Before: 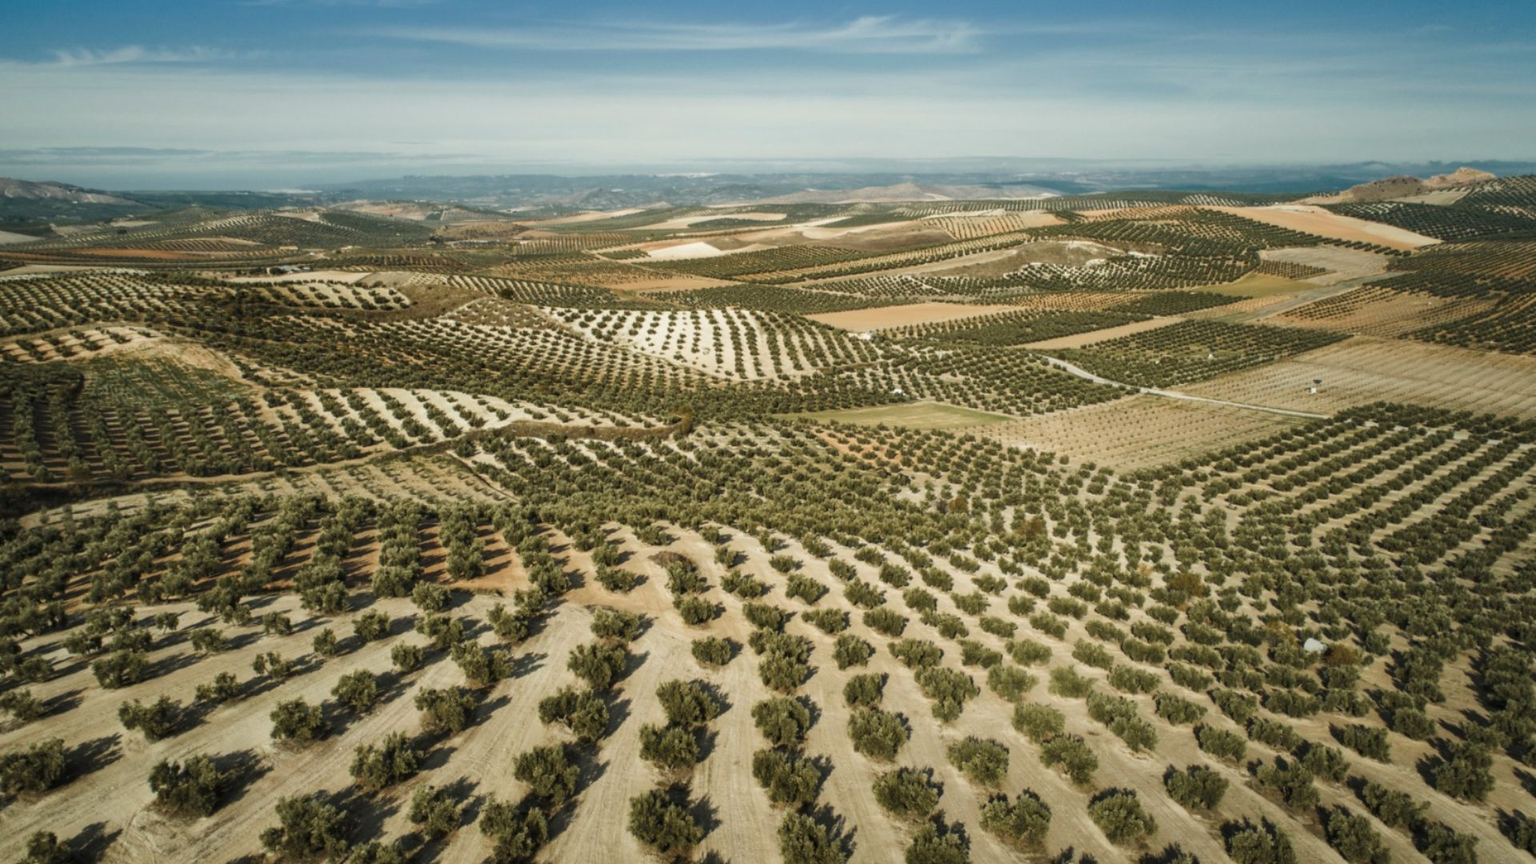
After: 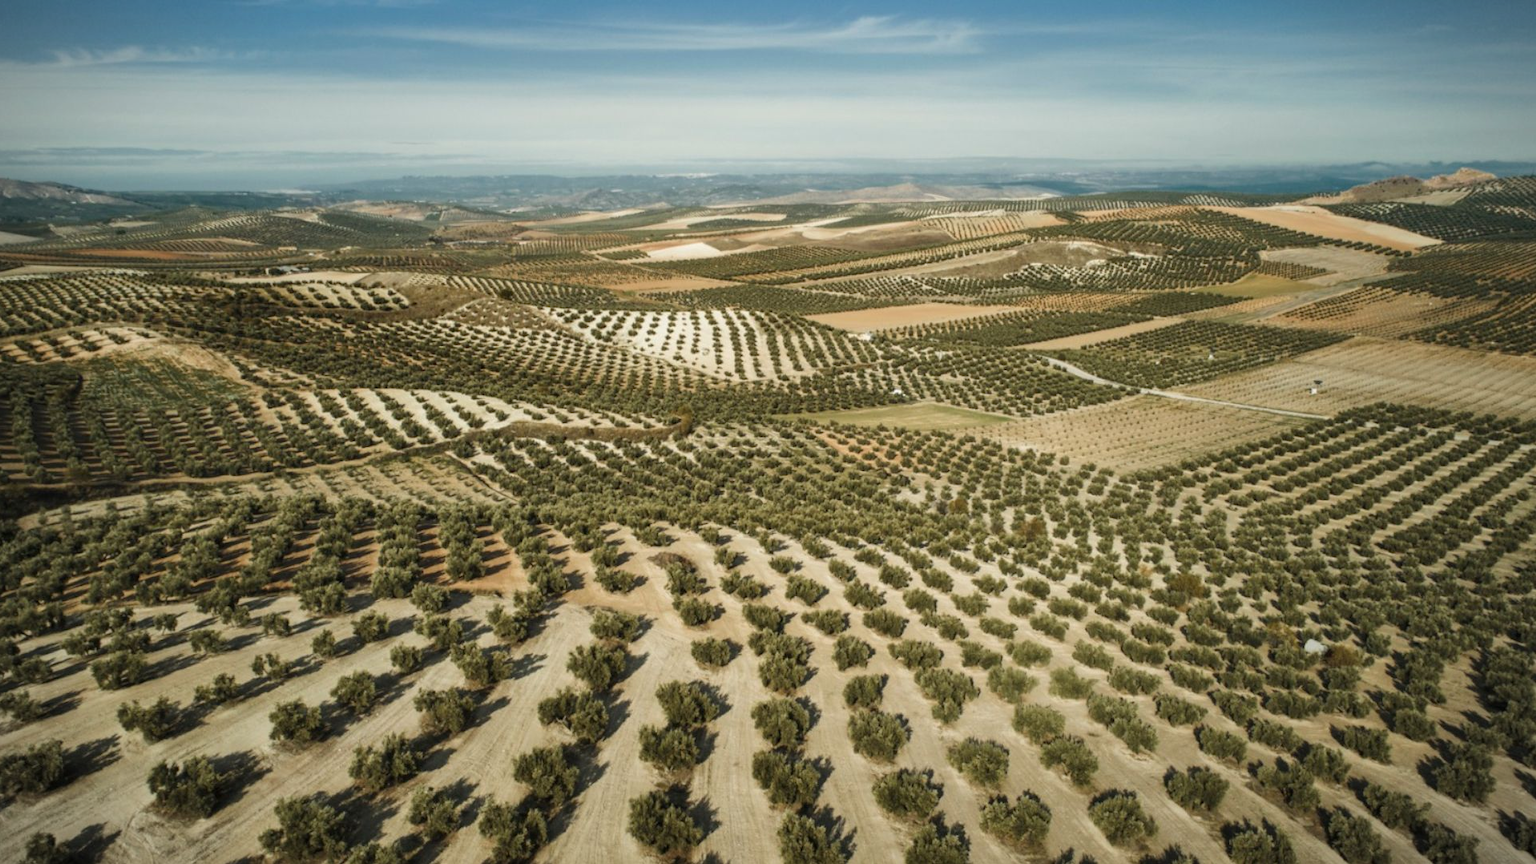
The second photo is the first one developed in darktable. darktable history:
vignetting: fall-off start 100.66%, width/height ratio 1.322
crop and rotate: left 0.134%, bottom 0.002%
